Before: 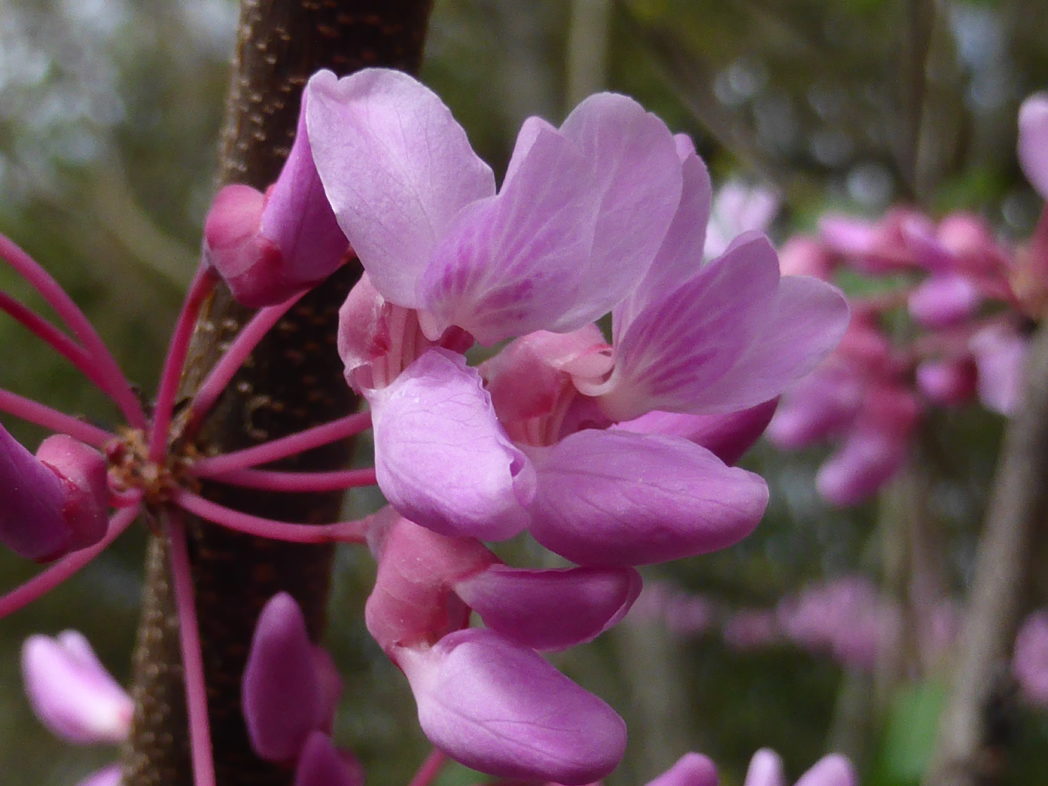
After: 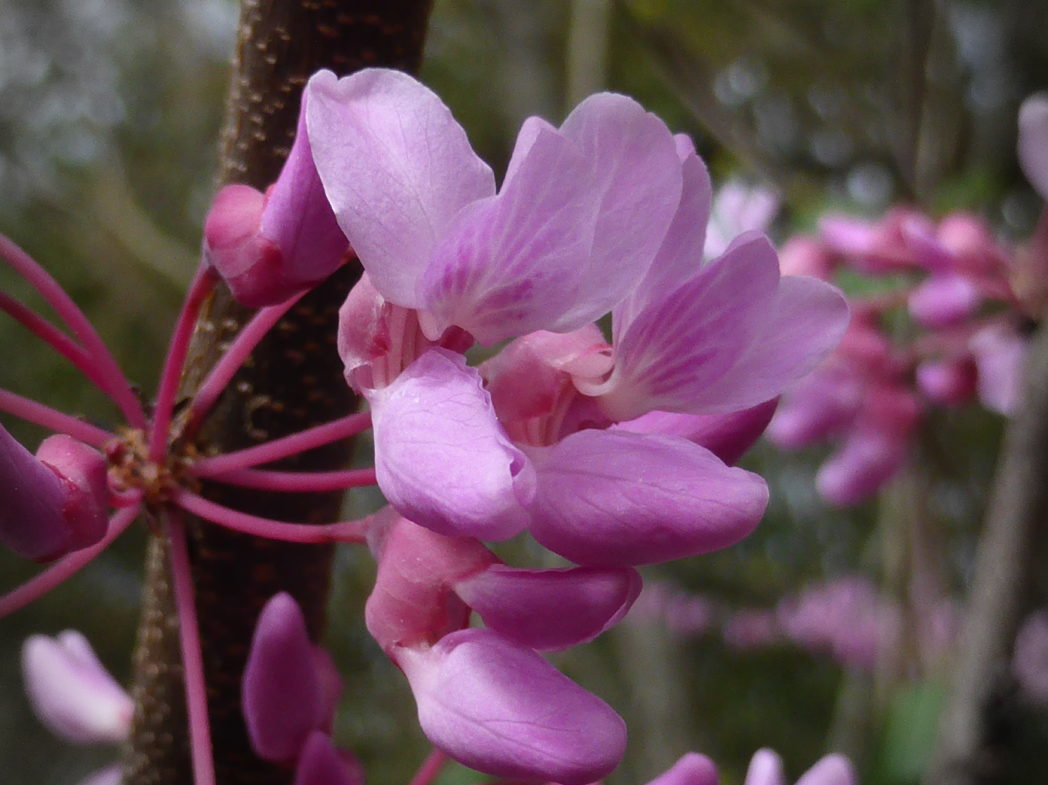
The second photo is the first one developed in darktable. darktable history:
vignetting: fall-off start 87.99%, fall-off radius 24.85%, center (0, 0.005)
crop: bottom 0.069%
